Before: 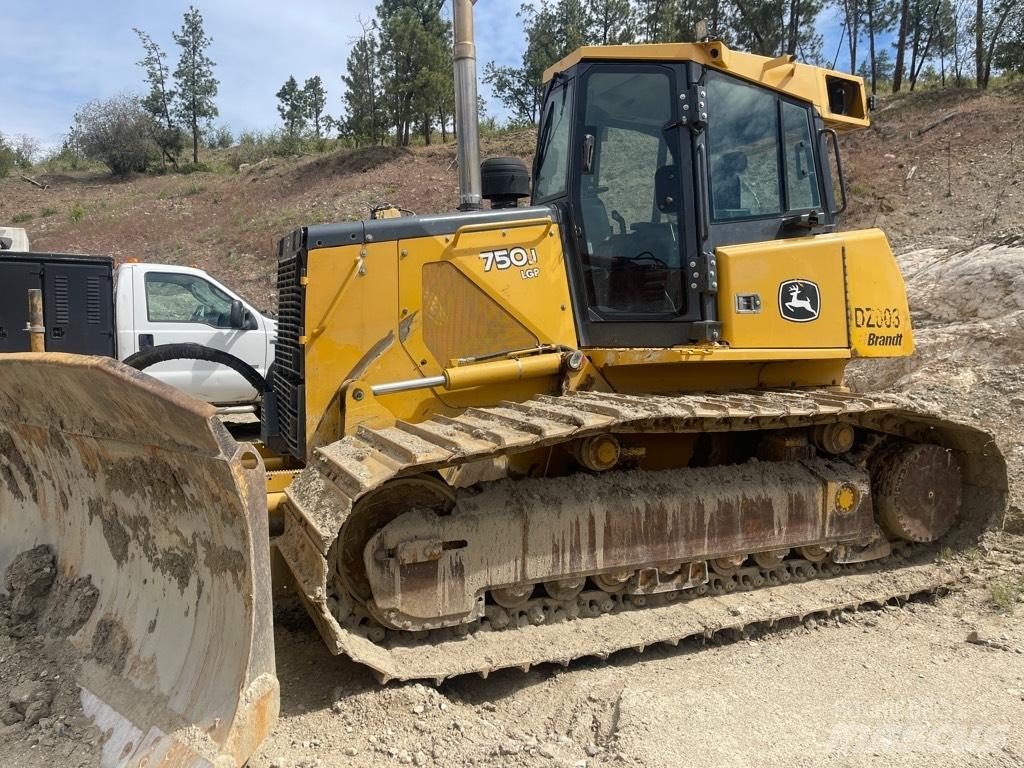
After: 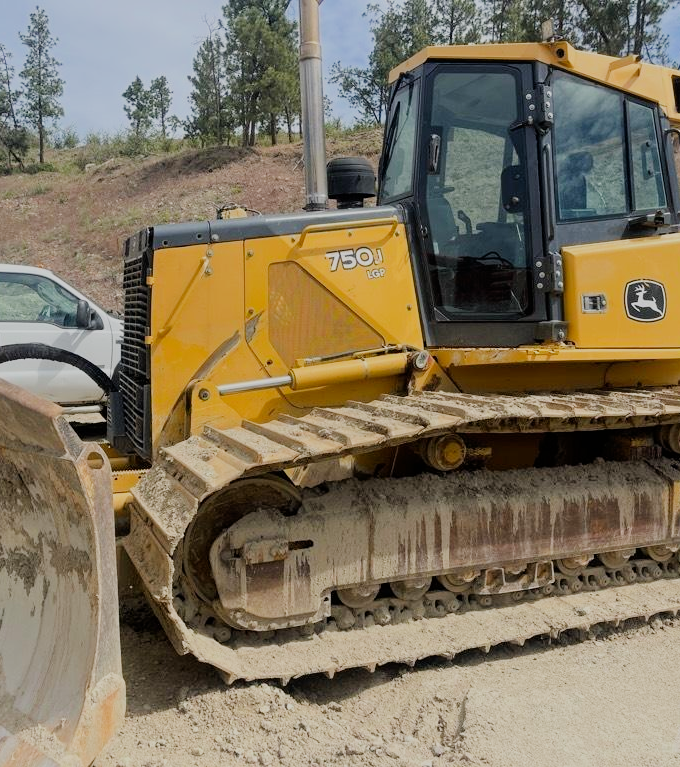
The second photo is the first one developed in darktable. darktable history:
filmic rgb: black relative exposure -8.55 EV, white relative exposure 5.57 EV, hardness 3.37, contrast 1.016
crop and rotate: left 15.078%, right 18.478%
exposure: black level correction 0, exposure 0.687 EV, compensate highlight preservation false
shadows and highlights: radius 122.04, shadows 21.43, white point adjustment -9.54, highlights -13.05, soften with gaussian
